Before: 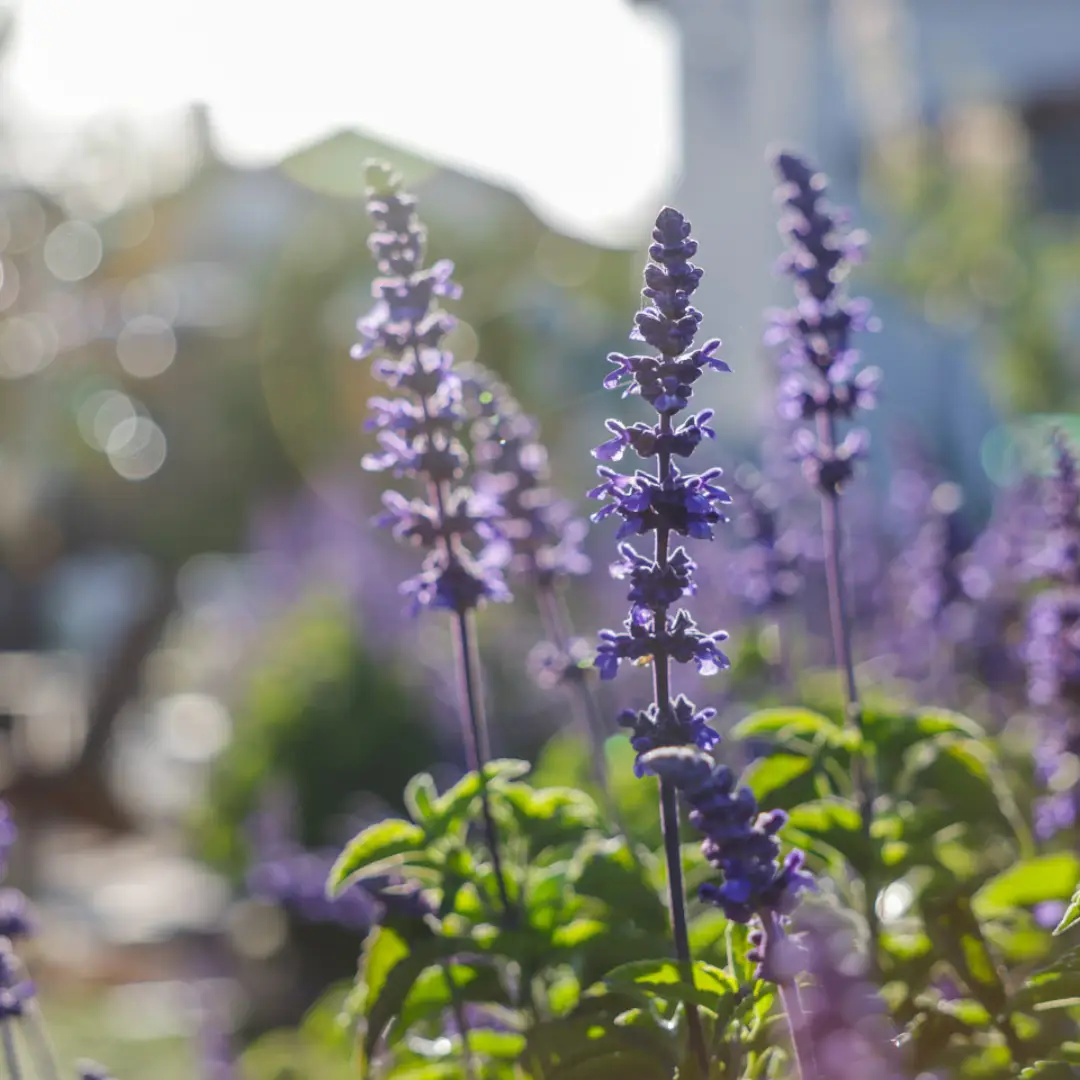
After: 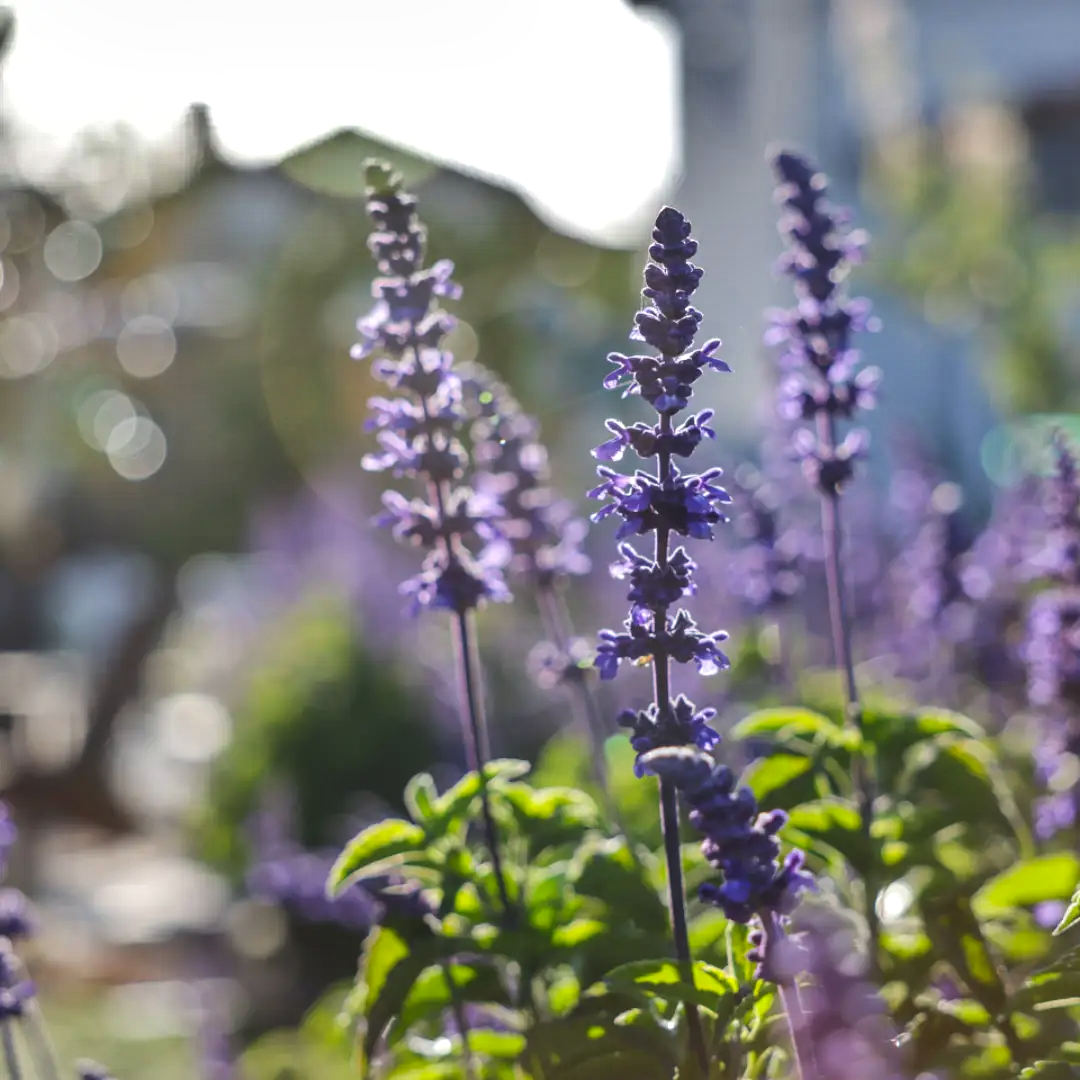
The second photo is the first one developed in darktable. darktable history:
shadows and highlights: white point adjustment -3.64, highlights -63.34, highlights color adjustment 42%, soften with gaussian
tone equalizer: -8 EV -0.417 EV, -7 EV -0.389 EV, -6 EV -0.333 EV, -5 EV -0.222 EV, -3 EV 0.222 EV, -2 EV 0.333 EV, -1 EV 0.389 EV, +0 EV 0.417 EV, edges refinement/feathering 500, mask exposure compensation -1.57 EV, preserve details no
